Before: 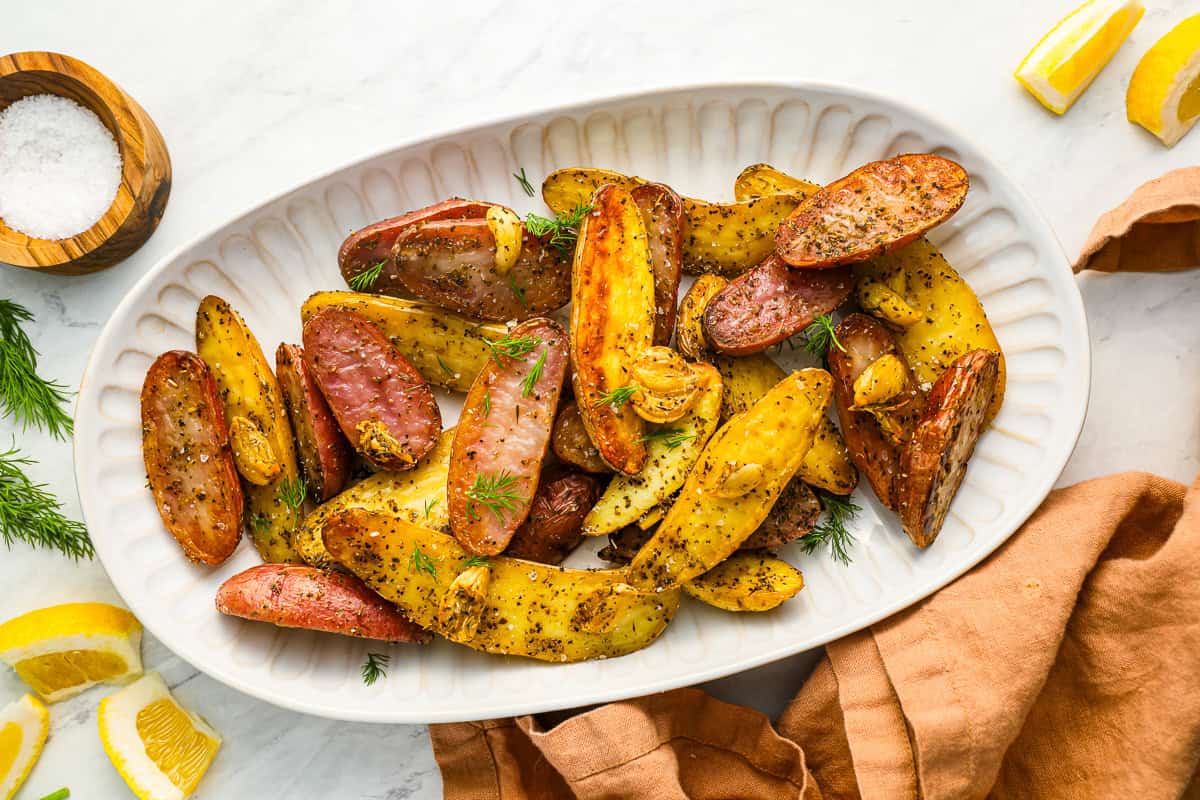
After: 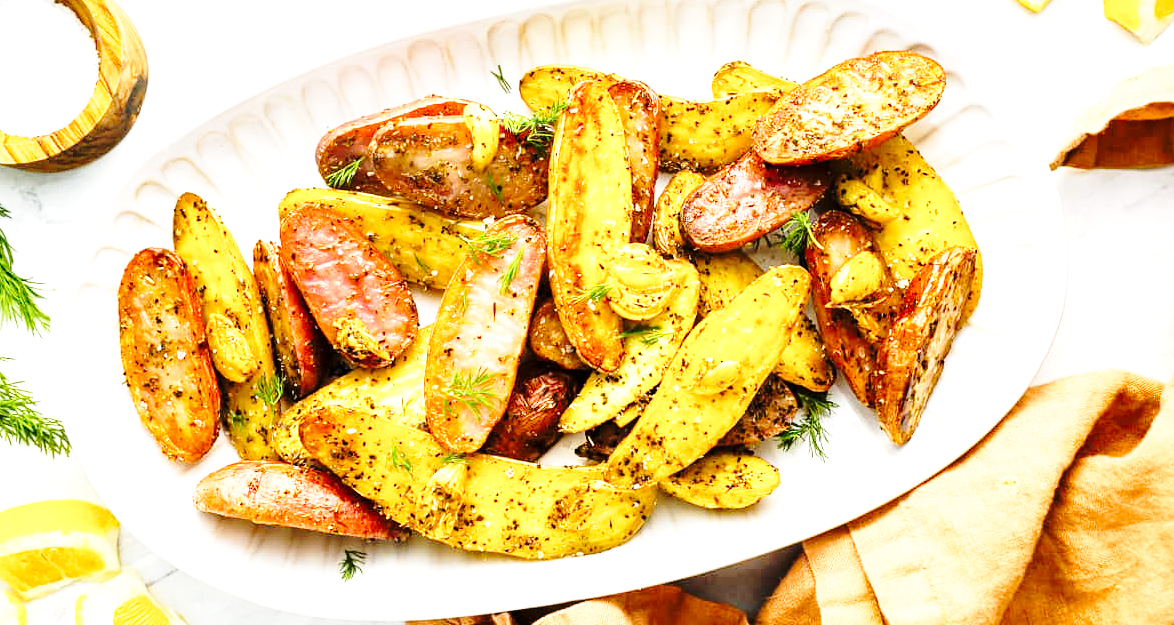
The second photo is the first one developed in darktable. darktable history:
crop and rotate: left 1.957%, top 12.975%, right 0.194%, bottom 8.841%
tone equalizer: -8 EV -0.76 EV, -7 EV -0.713 EV, -6 EV -0.58 EV, -5 EV -0.404 EV, -3 EV 0.381 EV, -2 EV 0.6 EV, -1 EV 0.677 EV, +0 EV 0.769 EV
exposure: compensate highlight preservation false
base curve: curves: ch0 [(0, 0) (0.032, 0.037) (0.105, 0.228) (0.435, 0.76) (0.856, 0.983) (1, 1)], preserve colors none
